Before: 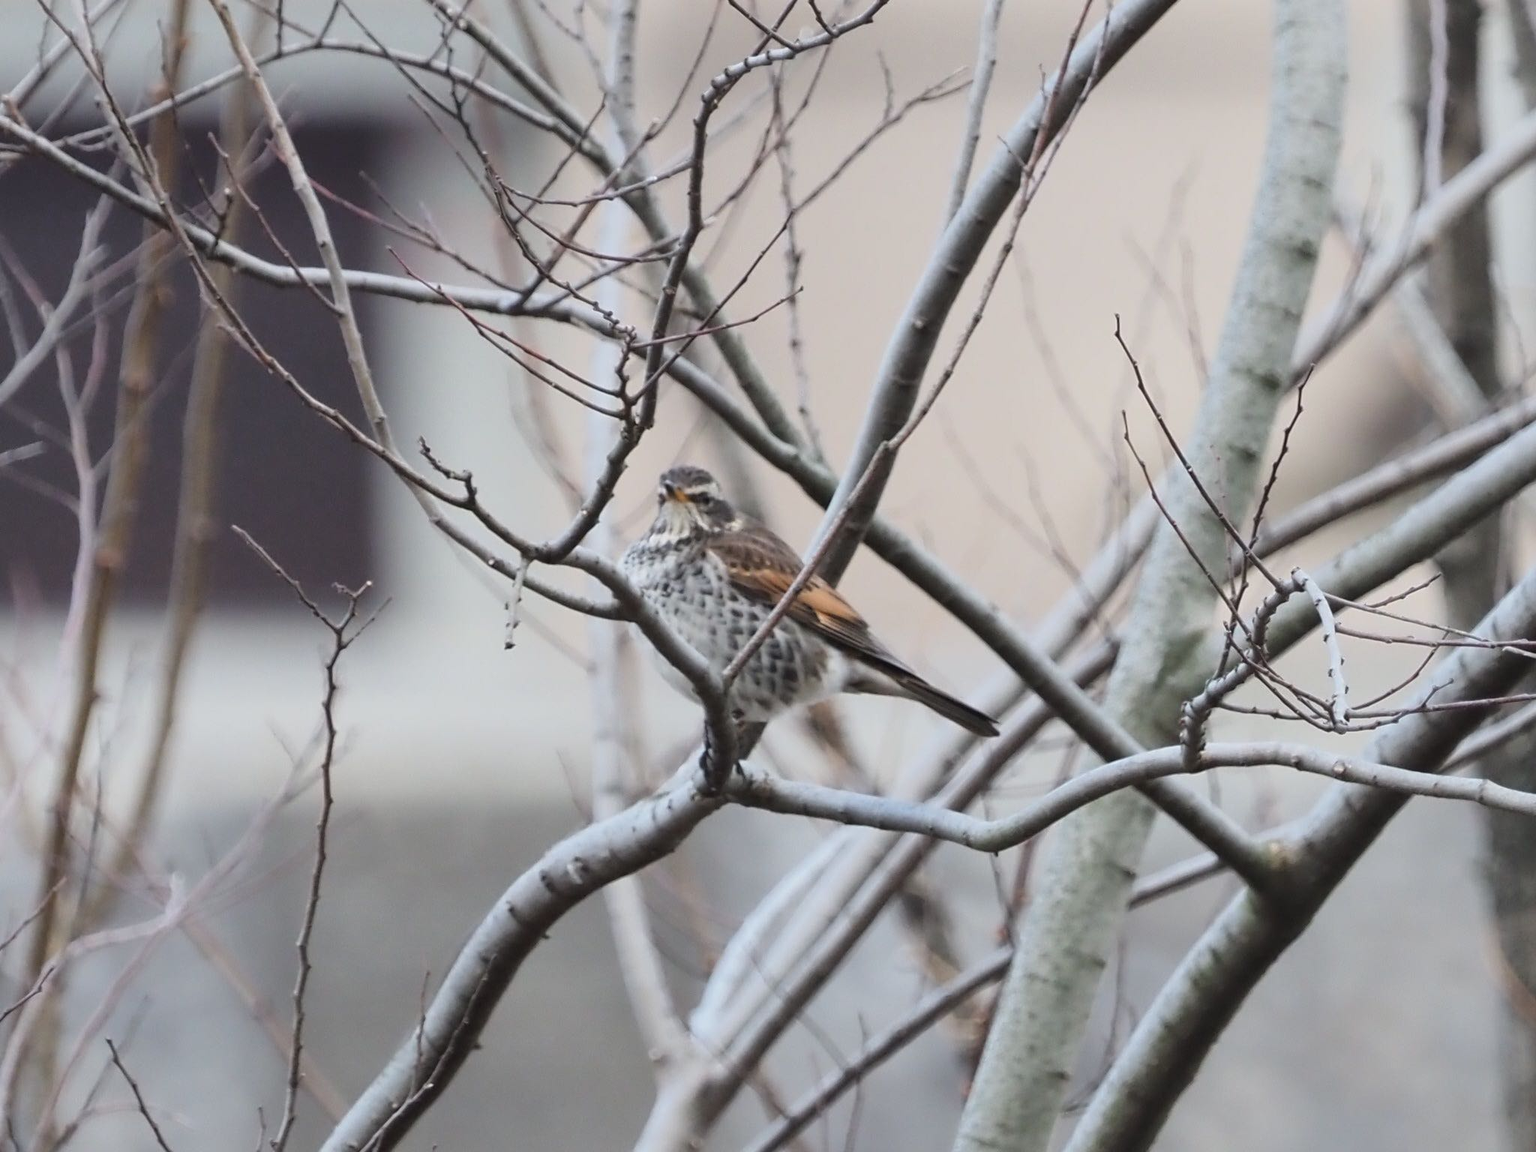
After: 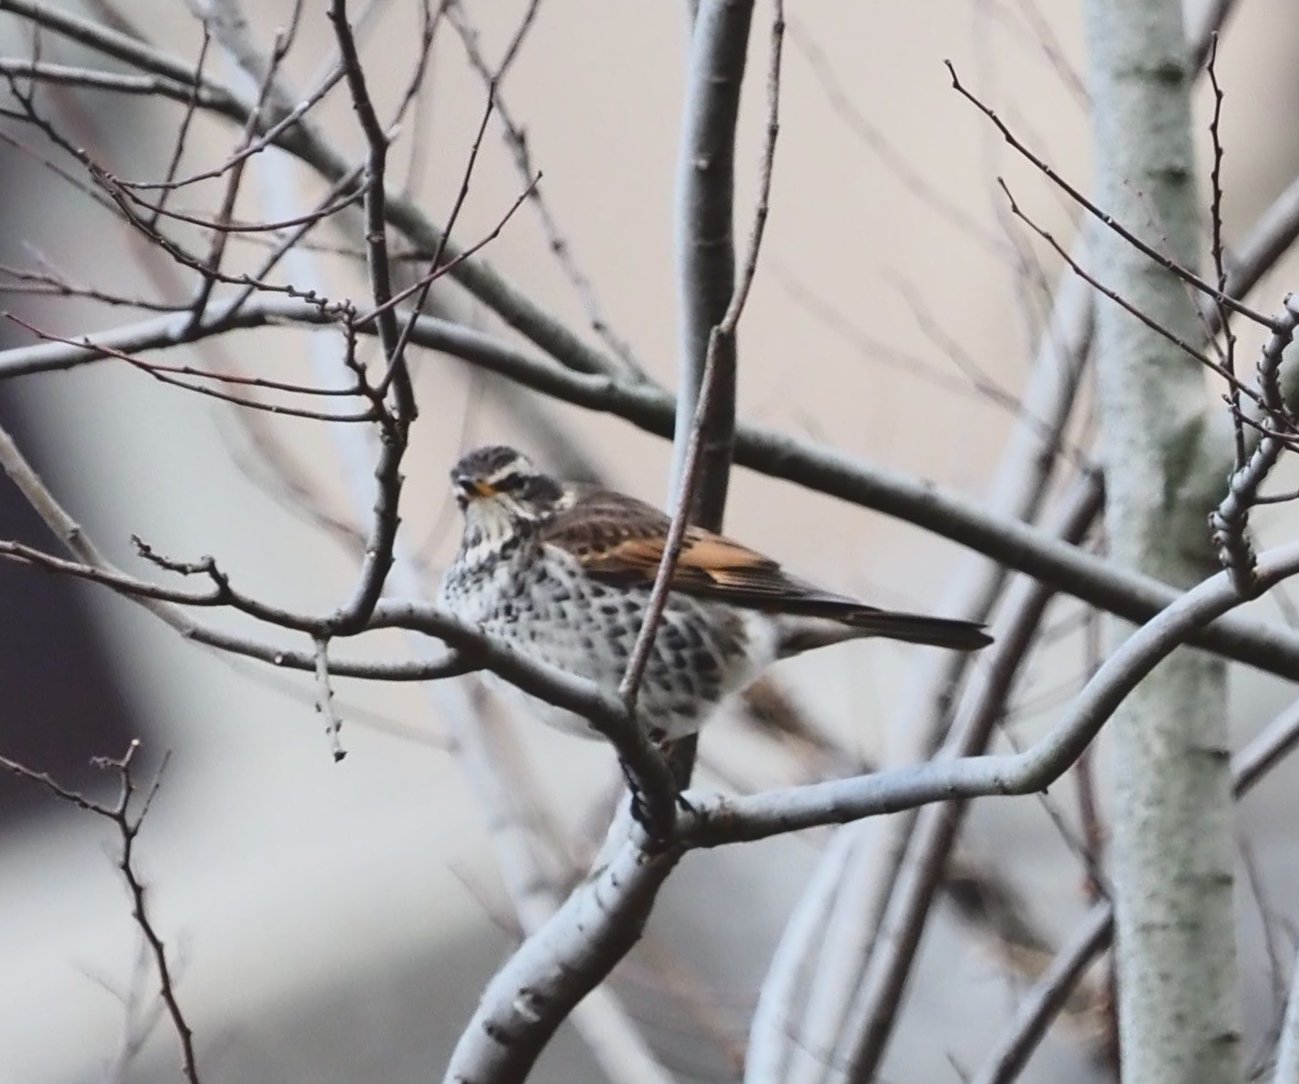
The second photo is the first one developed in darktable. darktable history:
tone curve: curves: ch0 [(0, 0.072) (0.249, 0.176) (0.518, 0.489) (0.832, 0.854) (1, 0.948)], color space Lab, independent channels, preserve colors none
exposure: compensate exposure bias true, compensate highlight preservation false
crop and rotate: angle 20.29°, left 6.884%, right 4.234%, bottom 1.1%
